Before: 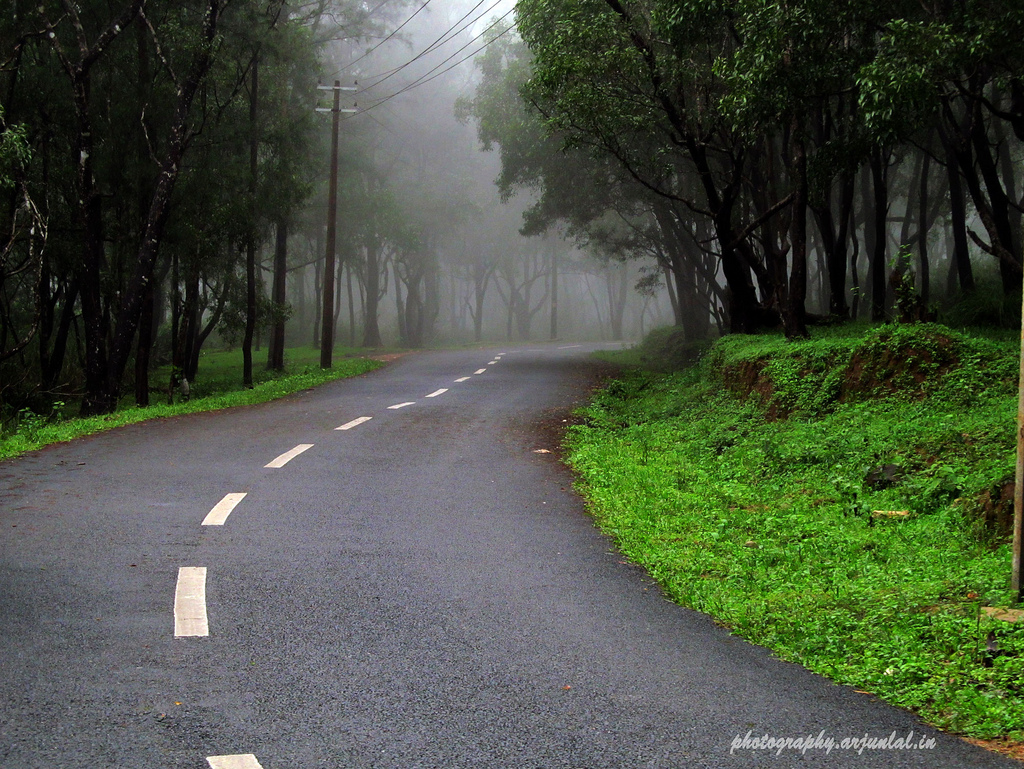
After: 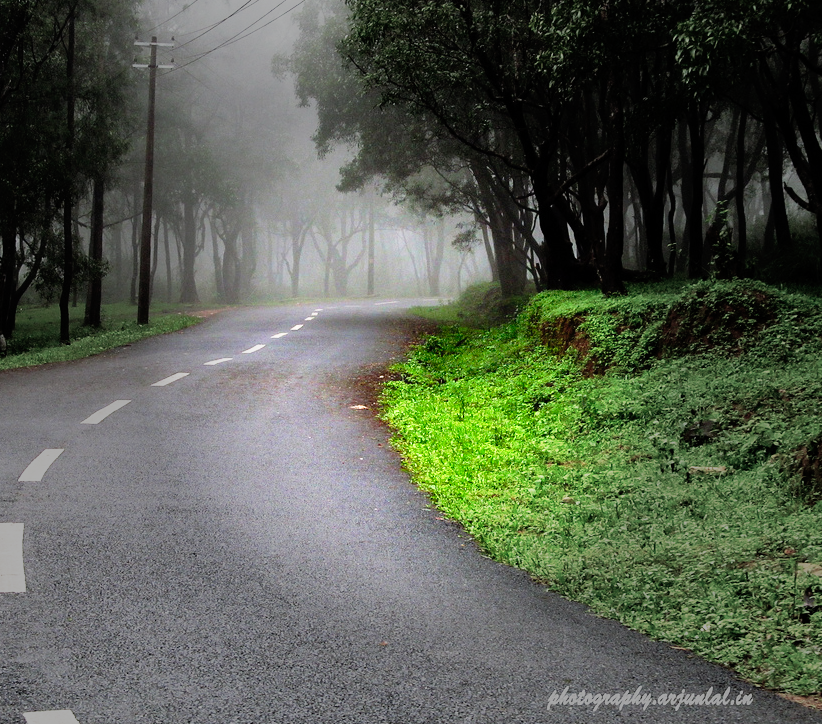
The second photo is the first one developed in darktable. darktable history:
crop and rotate: left 17.959%, top 5.771%, right 1.742%
base curve: curves: ch0 [(0, 0) (0.012, 0.01) (0.073, 0.168) (0.31, 0.711) (0.645, 0.957) (1, 1)], preserve colors none
vignetting: fall-off start 31.28%, fall-off radius 34.64%, brightness -0.575
